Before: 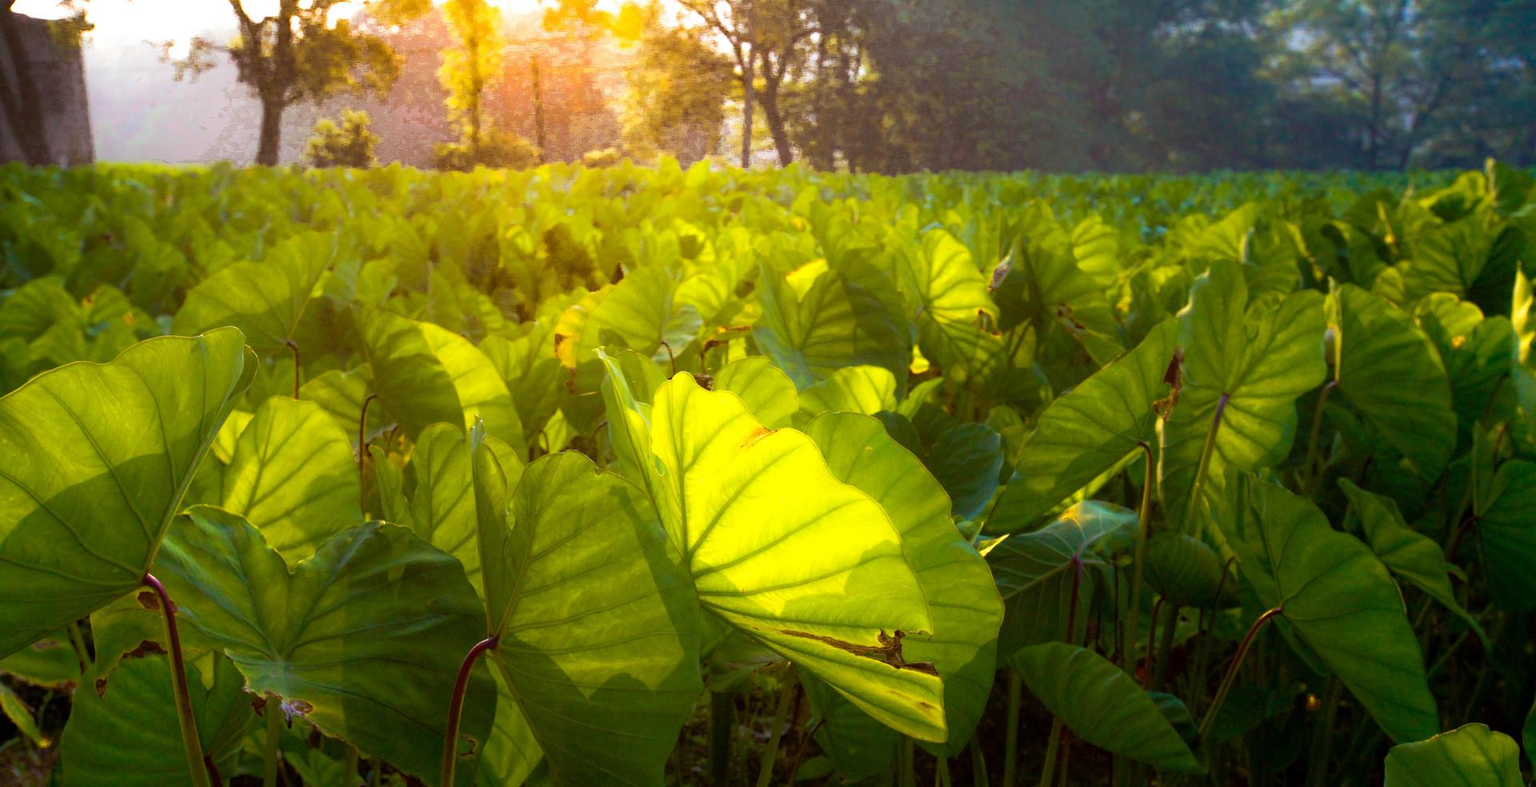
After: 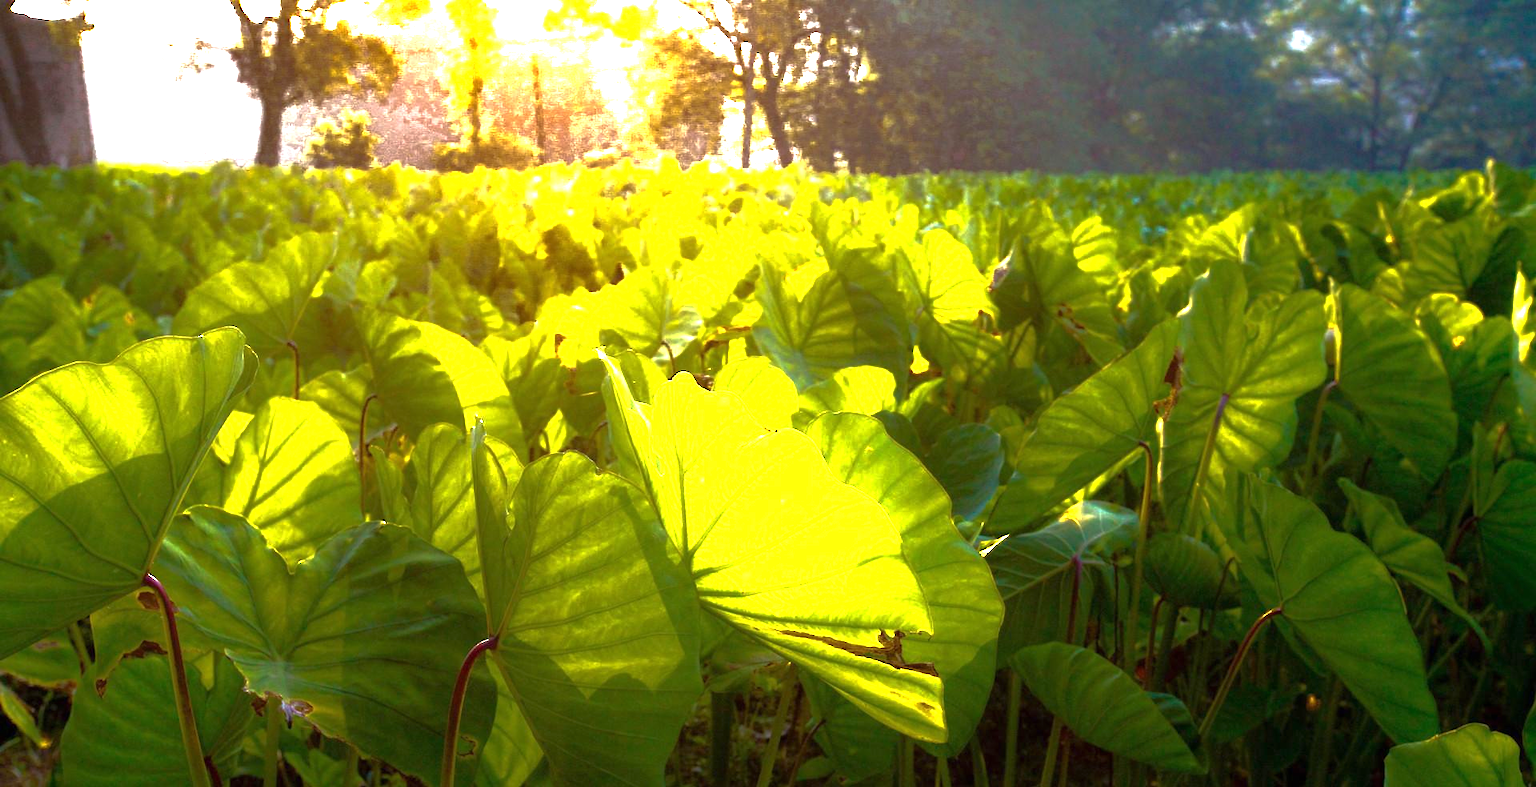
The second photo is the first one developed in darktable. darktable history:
base curve: curves: ch0 [(0, 0) (0.826, 0.587) (1, 1)]
exposure: black level correction 0, exposure 1.379 EV, compensate exposure bias true, compensate highlight preservation false
